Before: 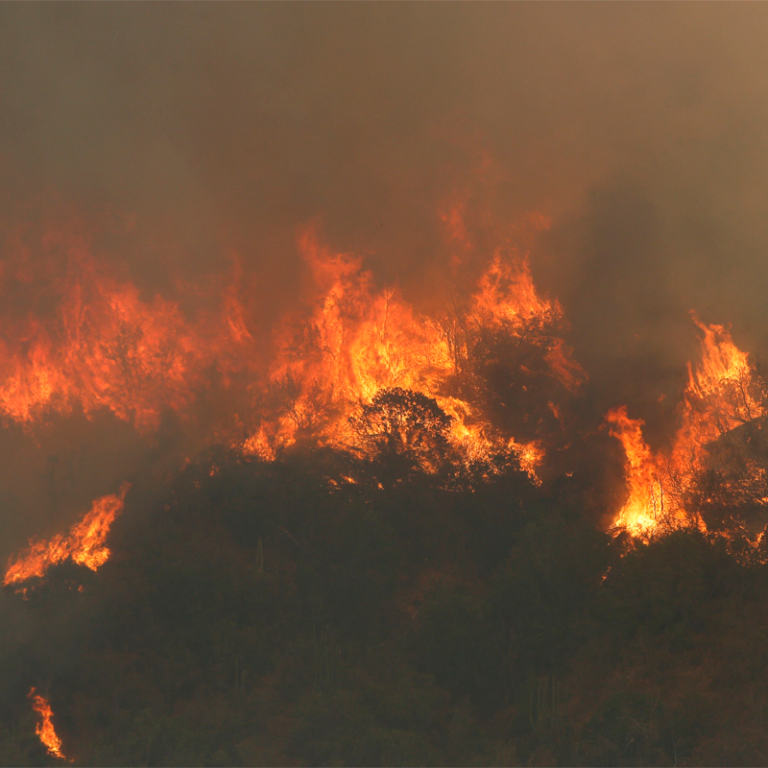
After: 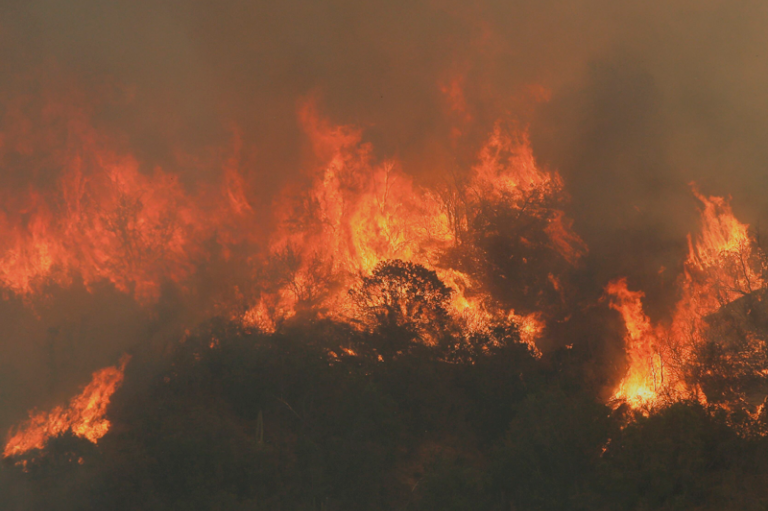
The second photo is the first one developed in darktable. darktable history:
filmic rgb: black relative exposure -16 EV, white relative exposure 6.12 EV, hardness 5.22
crop: top 16.727%, bottom 16.727%
